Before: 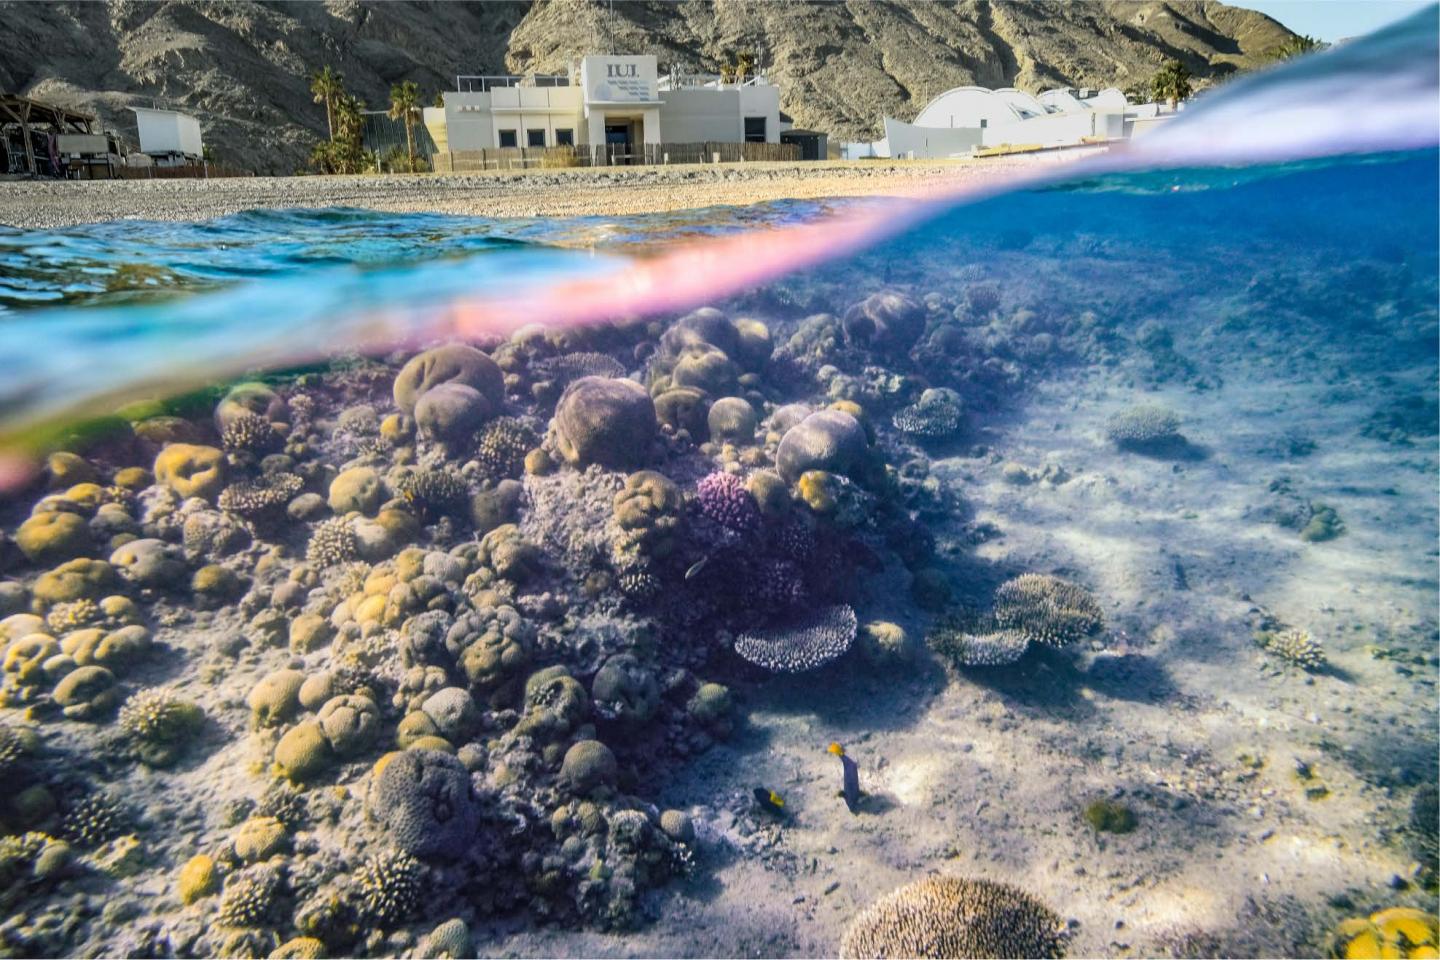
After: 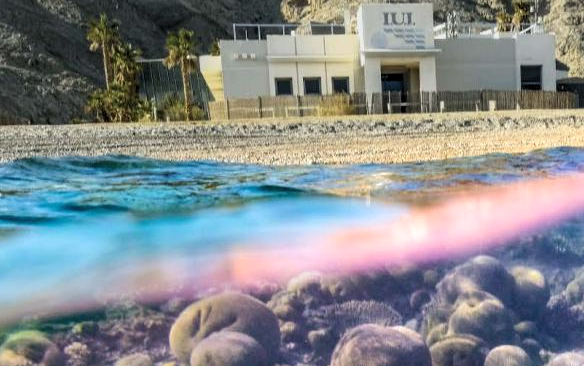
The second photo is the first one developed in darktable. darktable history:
crop: left 15.598%, top 5.426%, right 43.793%, bottom 56.211%
levels: levels [0.031, 0.5, 0.969]
